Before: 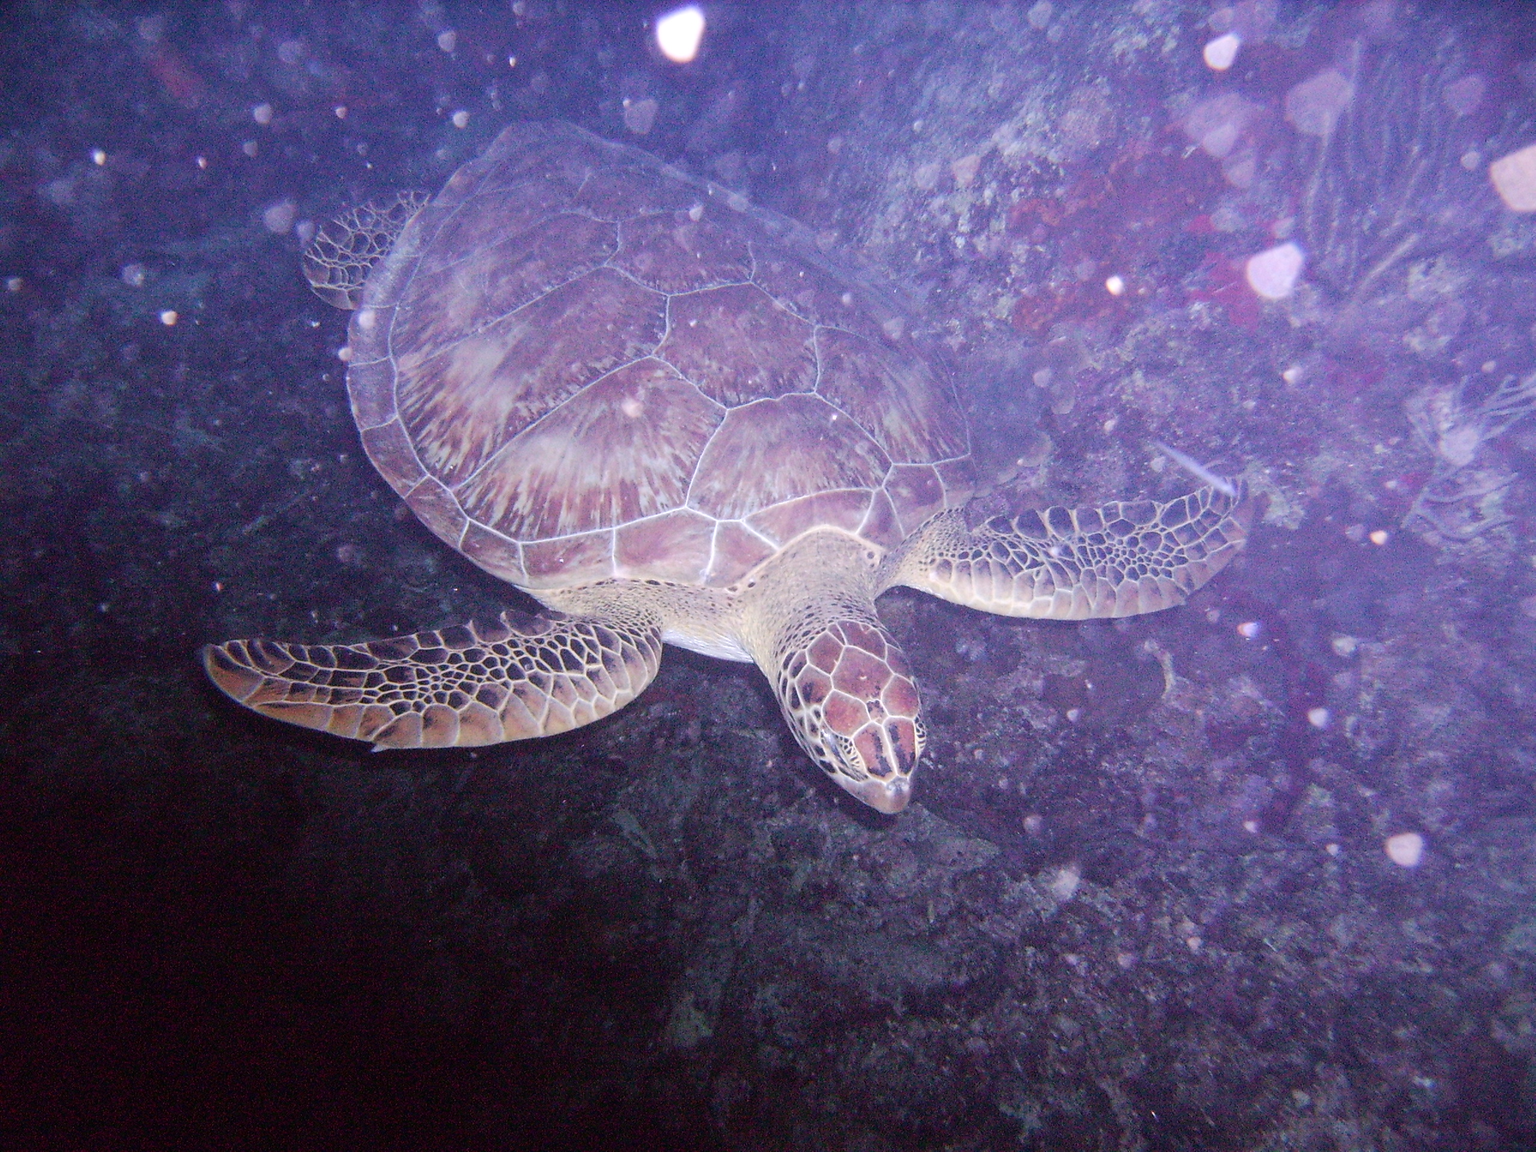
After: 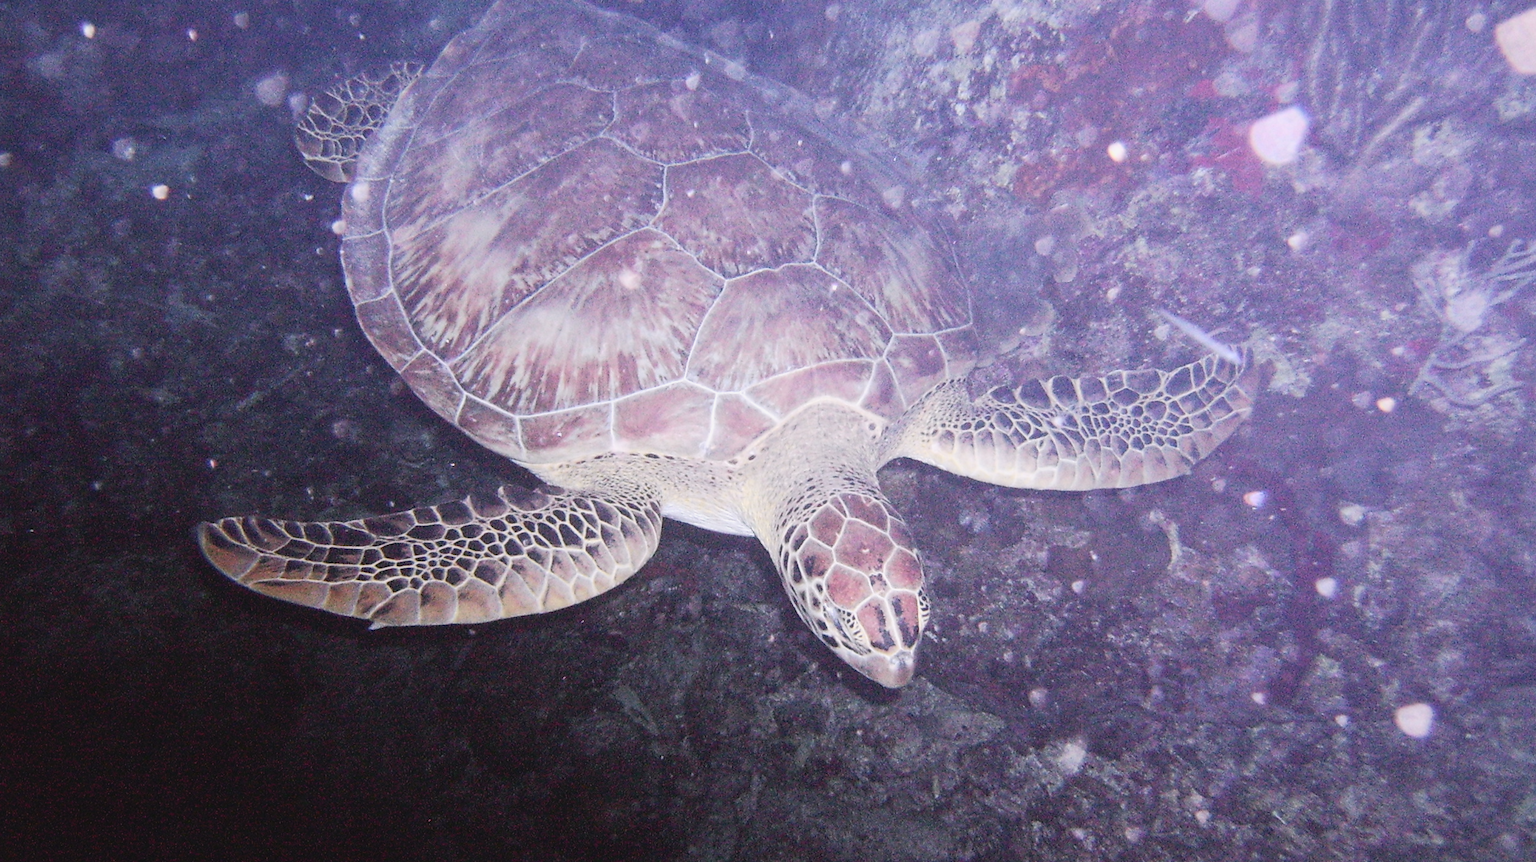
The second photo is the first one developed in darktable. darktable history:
tone curve: curves: ch0 [(0, 0.038) (0.193, 0.212) (0.461, 0.502) (0.634, 0.709) (0.852, 0.89) (1, 0.967)]; ch1 [(0, 0) (0.35, 0.356) (0.45, 0.453) (0.504, 0.503) (0.532, 0.524) (0.558, 0.555) (0.735, 0.762) (1, 1)]; ch2 [(0, 0) (0.281, 0.266) (0.456, 0.469) (0.5, 0.5) (0.533, 0.545) (0.606, 0.598) (0.646, 0.654) (1, 1)], color space Lab, independent channels, preserve colors none
rotate and perspective: rotation -0.45°, automatic cropping original format, crop left 0.008, crop right 0.992, crop top 0.012, crop bottom 0.988
crop: top 11.038%, bottom 13.962%
color correction: saturation 0.8
